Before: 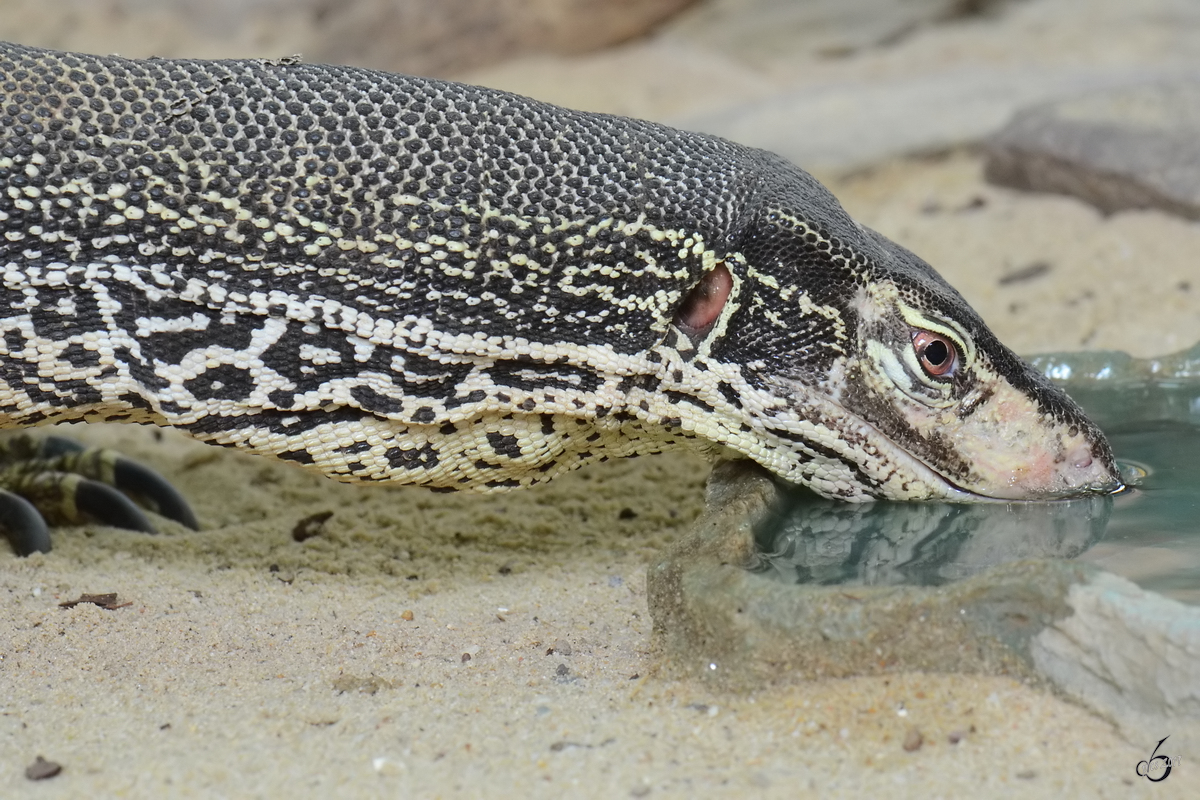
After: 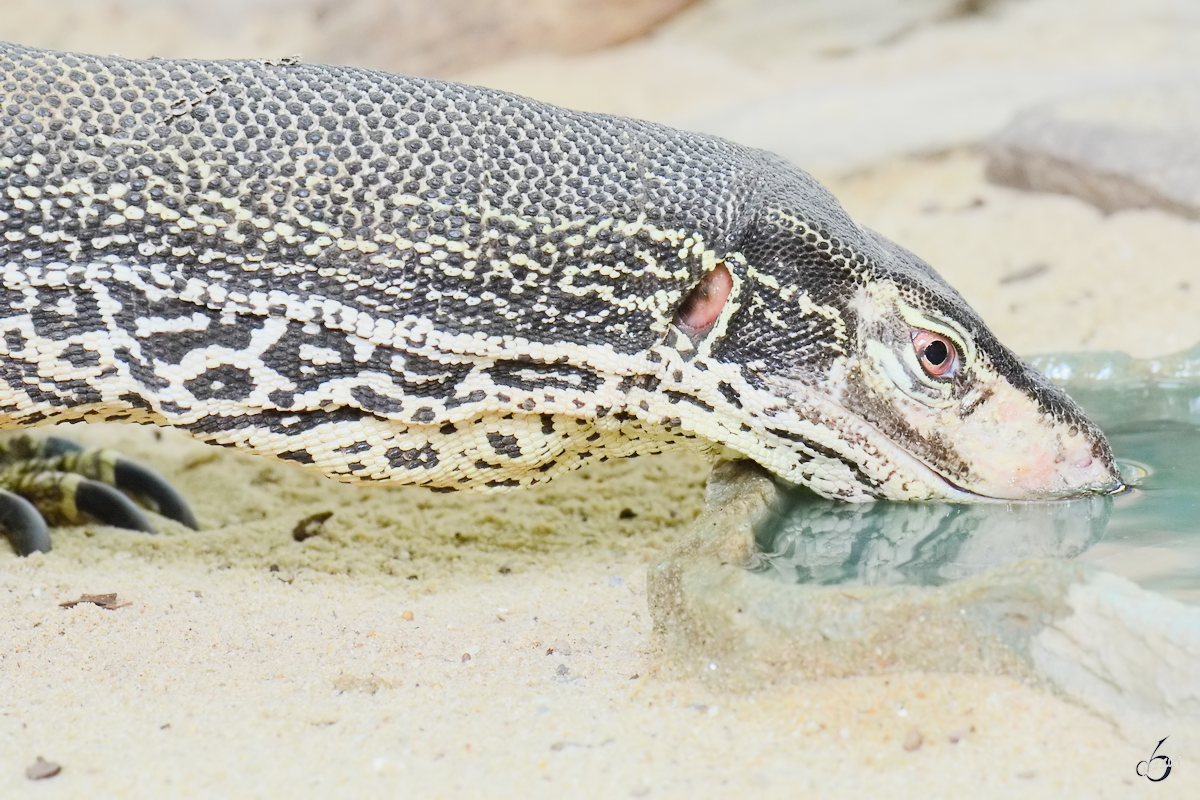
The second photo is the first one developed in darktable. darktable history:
exposure: black level correction 0, exposure 1.497 EV, compensate exposure bias true, compensate highlight preservation false
color balance rgb: perceptual saturation grading › global saturation 20%, perceptual saturation grading › highlights -25.81%, perceptual saturation grading › shadows 26.209%
filmic rgb: black relative exposure -7.18 EV, white relative exposure 5.36 EV, hardness 3.02
contrast brightness saturation: contrast 0.053, brightness 0.058, saturation 0.01
